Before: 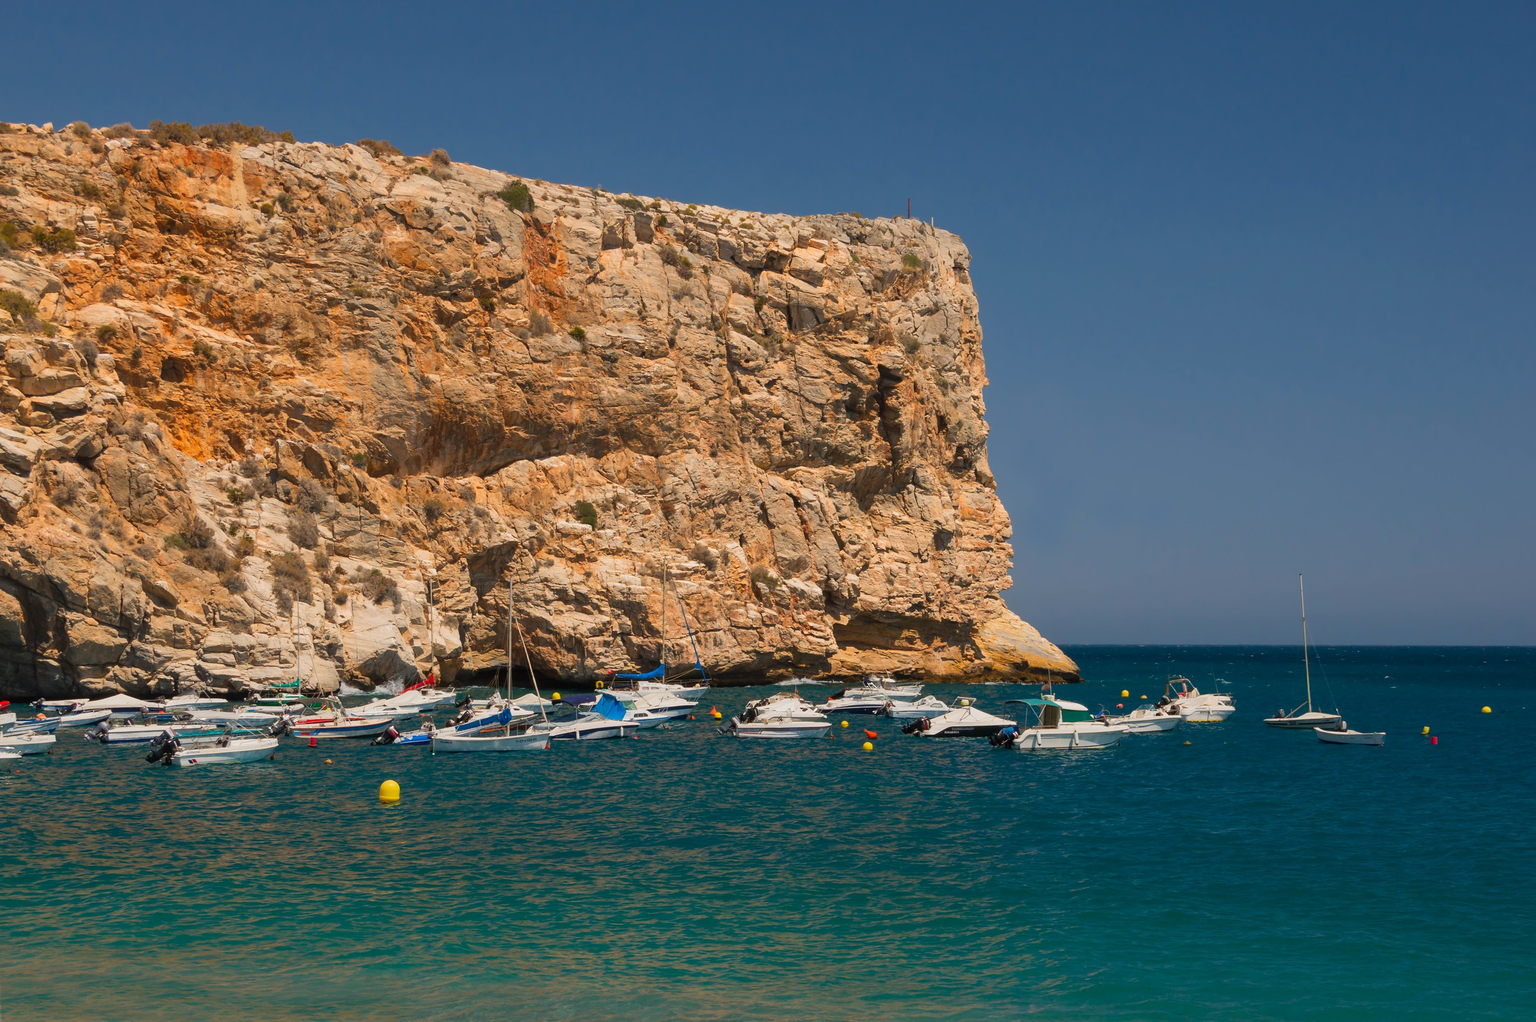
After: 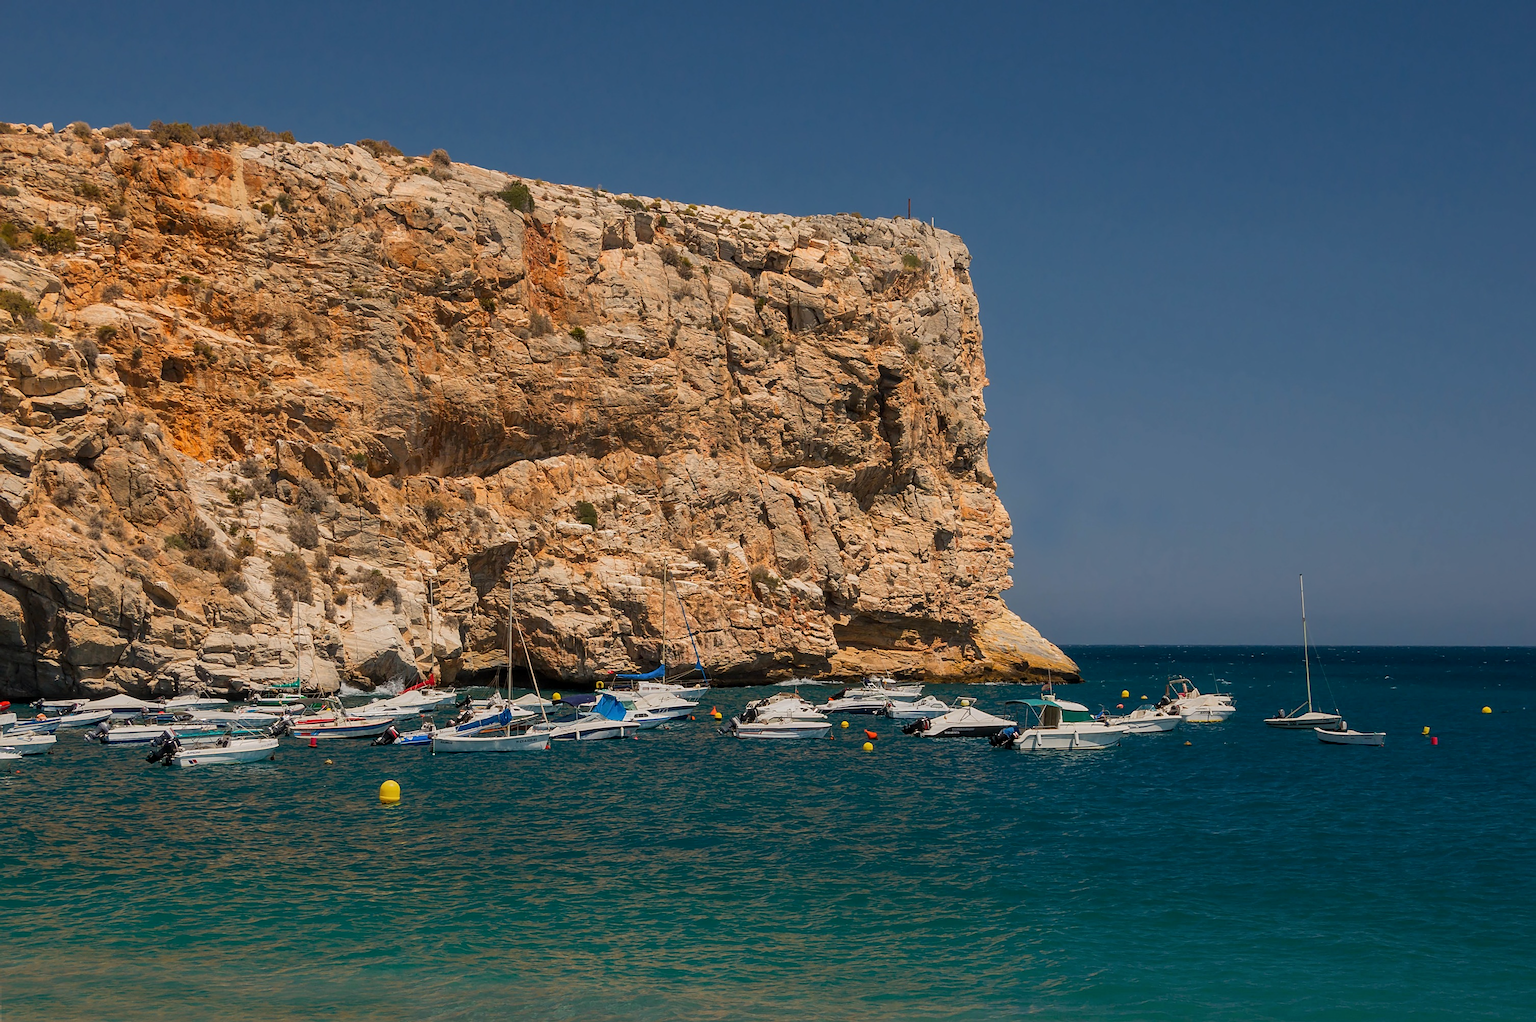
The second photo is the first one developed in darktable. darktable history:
local contrast: on, module defaults
exposure: exposure -0.261 EV, compensate highlight preservation false
sharpen: on, module defaults
